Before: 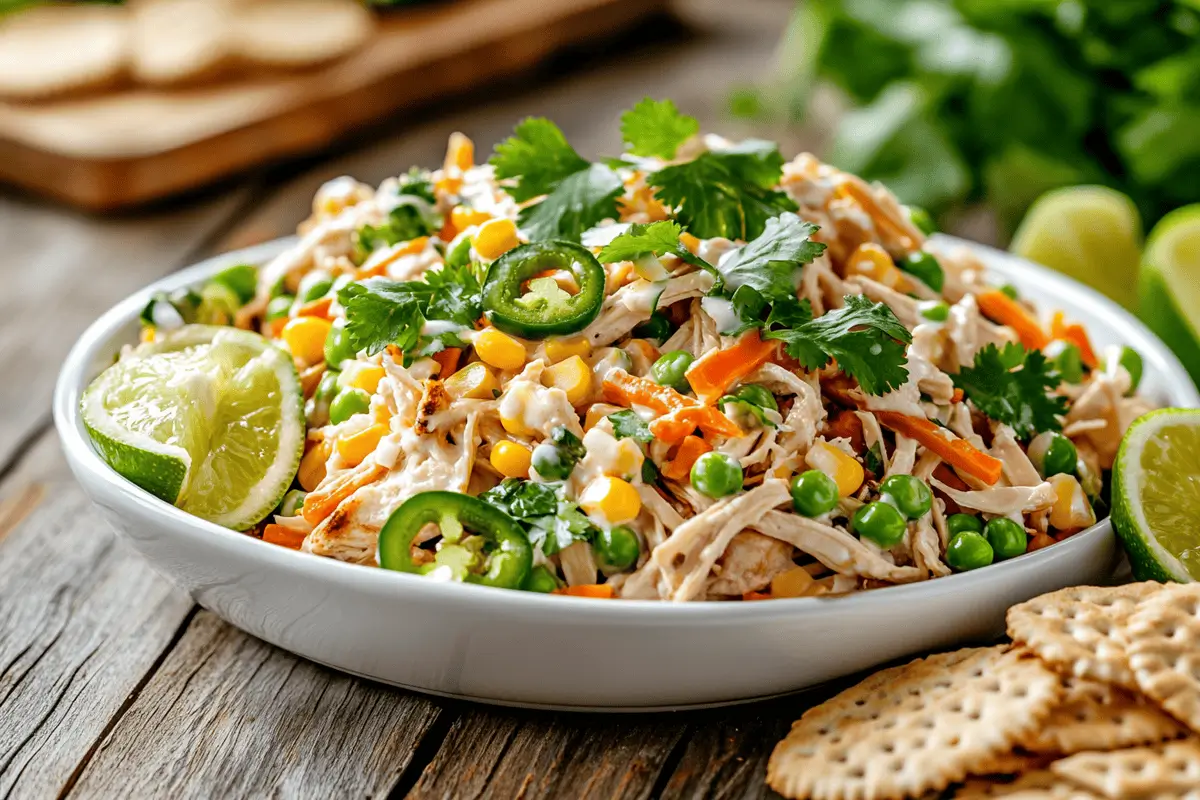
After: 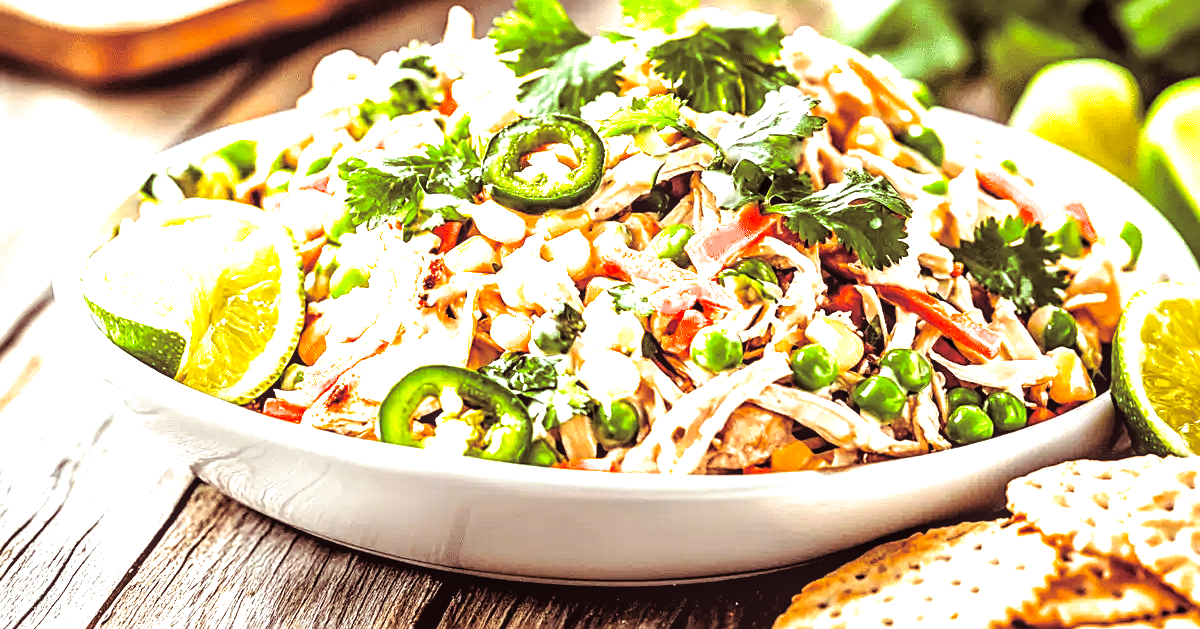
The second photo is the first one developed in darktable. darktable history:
exposure: black level correction 0, exposure 1.2 EV, compensate highlight preservation false
sharpen: on, module defaults
color correction: highlights a* 3.22, highlights b* 1.93, saturation 1.19
levels: levels [0.055, 0.477, 0.9]
local contrast: on, module defaults
split-toning: on, module defaults
crop and rotate: top 15.774%, bottom 5.506%
